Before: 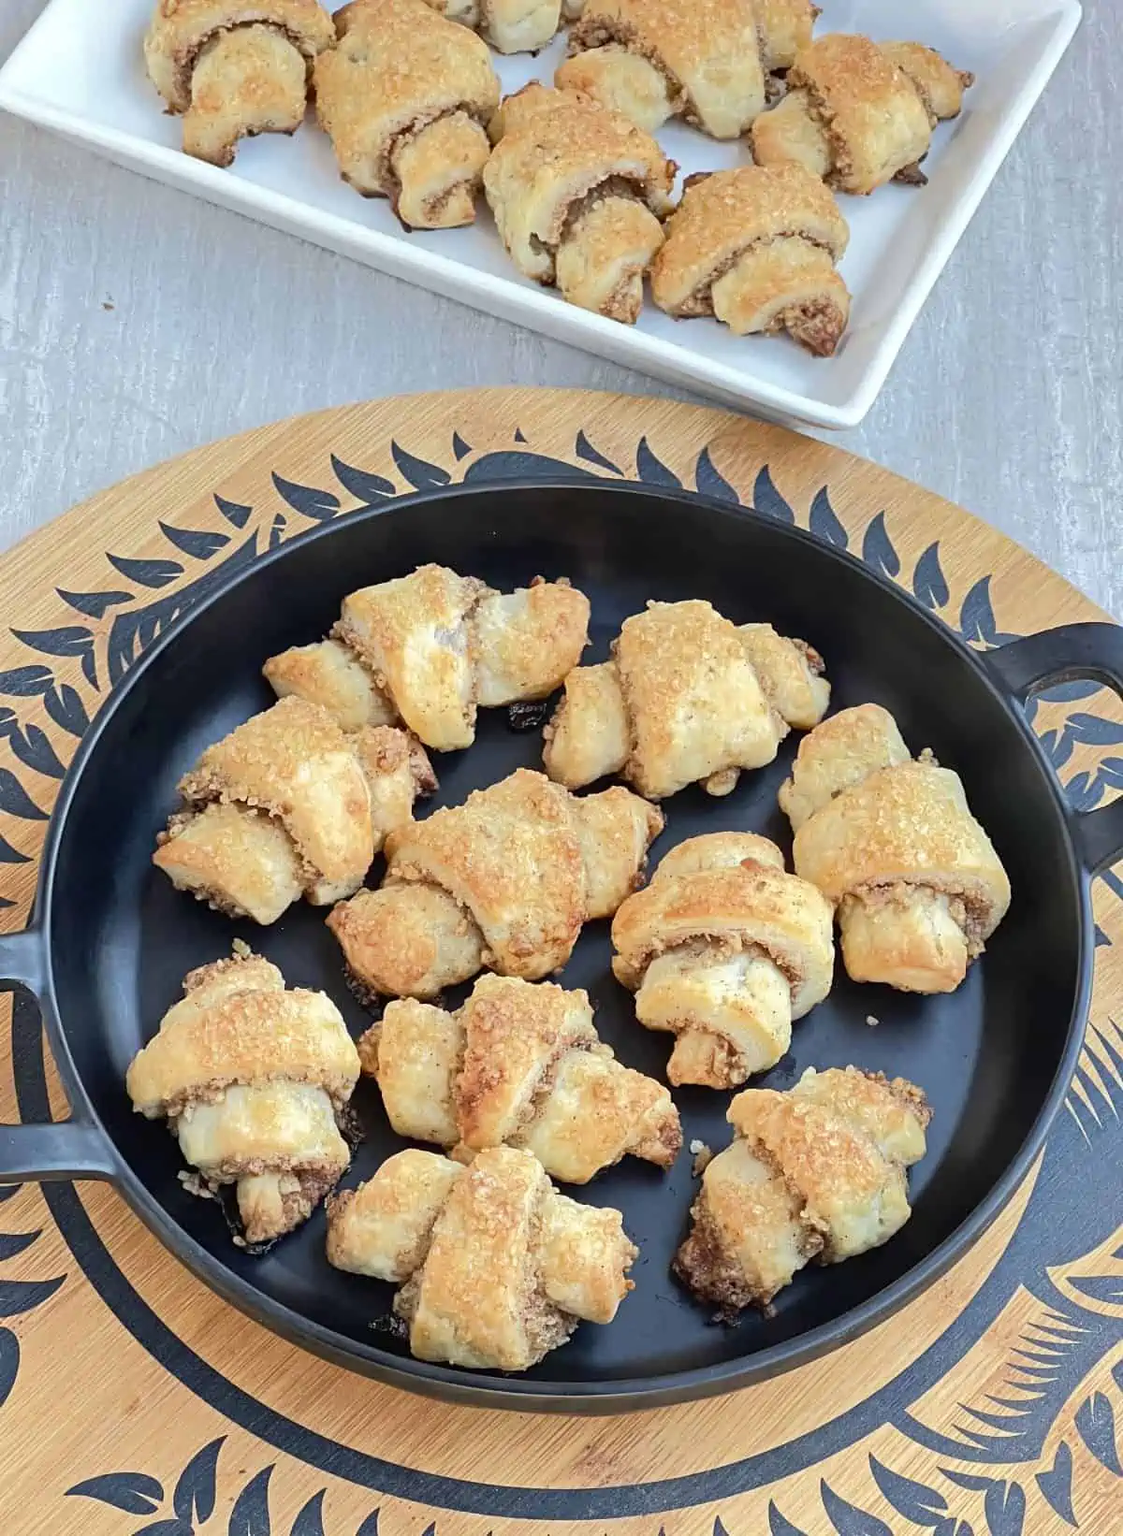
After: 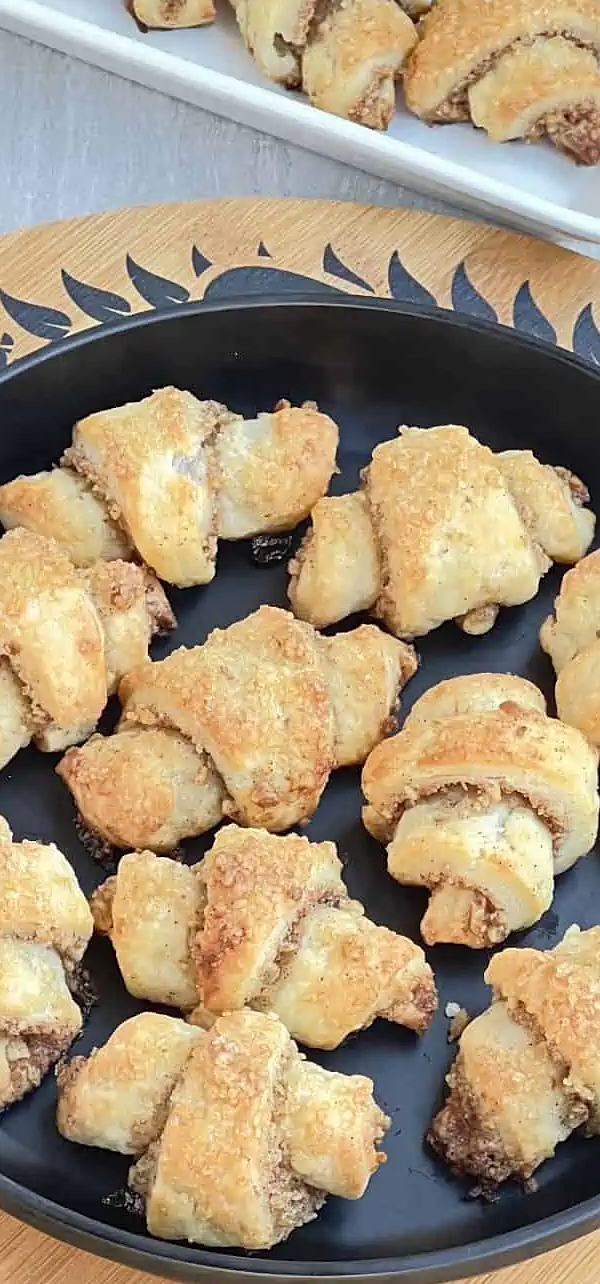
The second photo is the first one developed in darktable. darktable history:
contrast brightness saturation: contrast 0.055, brightness 0.056, saturation 0.009
sharpen: radius 1.265, amount 0.302, threshold 0.055
shadows and highlights: shadows 32.04, highlights -32.57, soften with gaussian
crop and rotate: angle 0.018°, left 24.344%, top 13.164%, right 25.581%, bottom 8.584%
